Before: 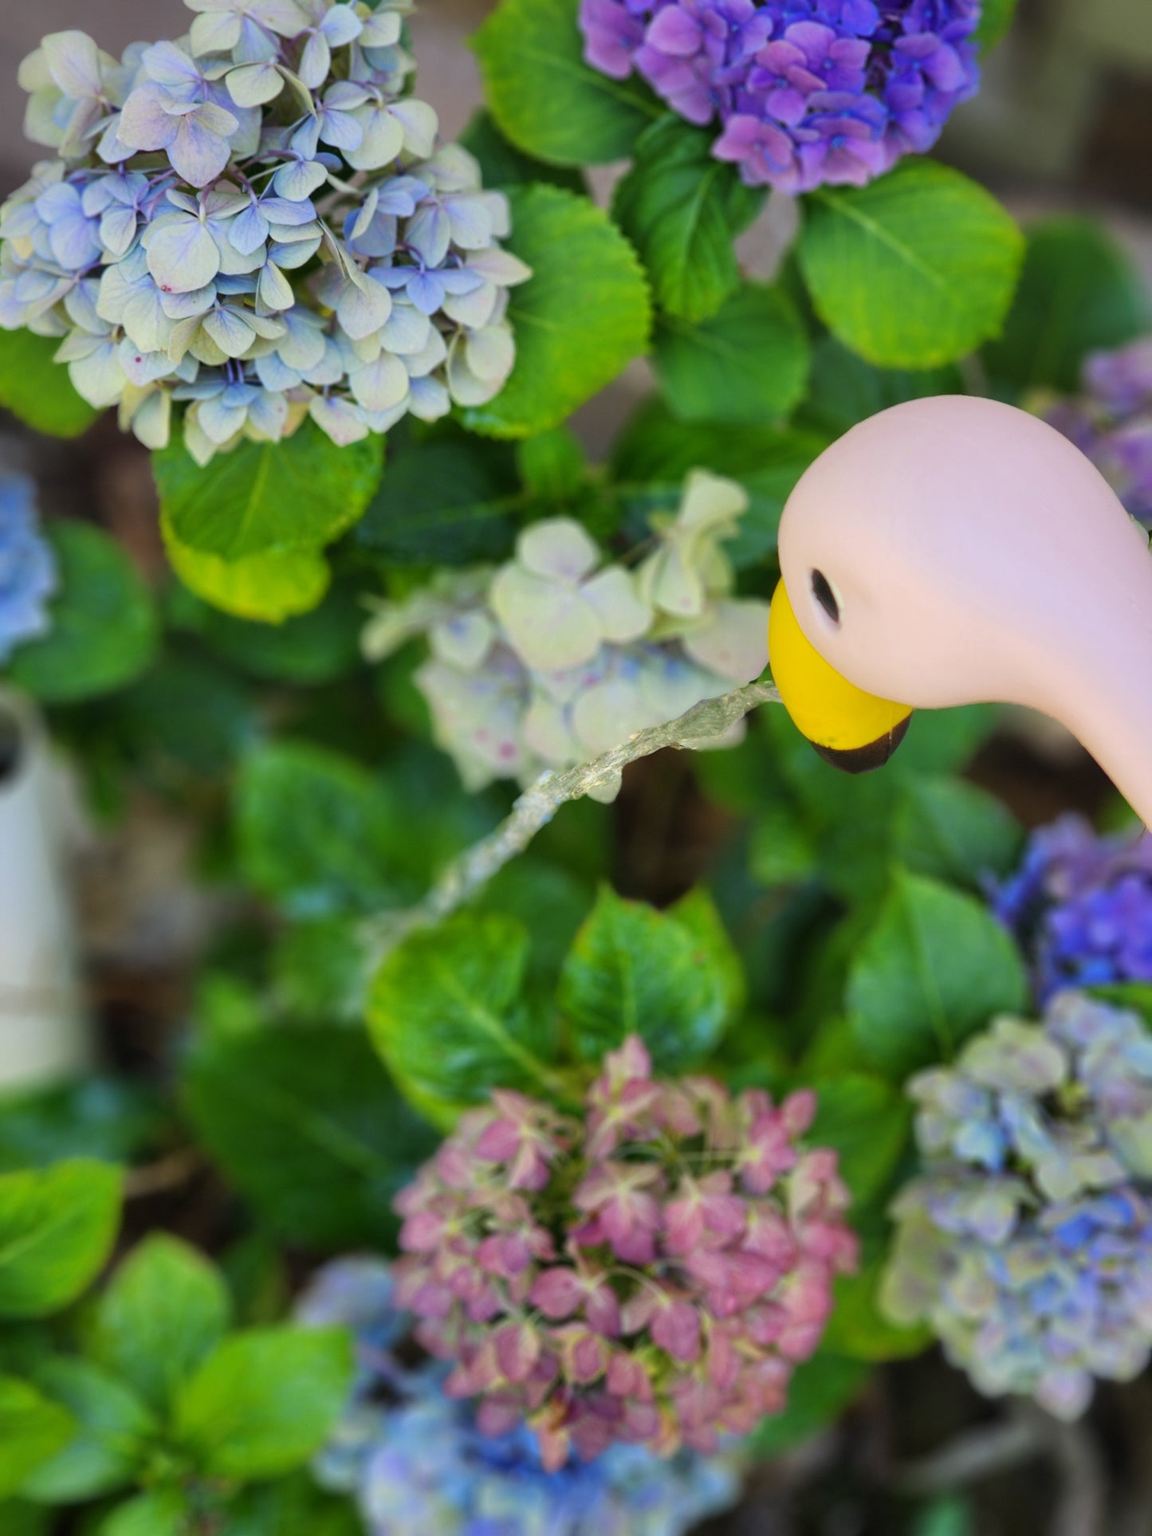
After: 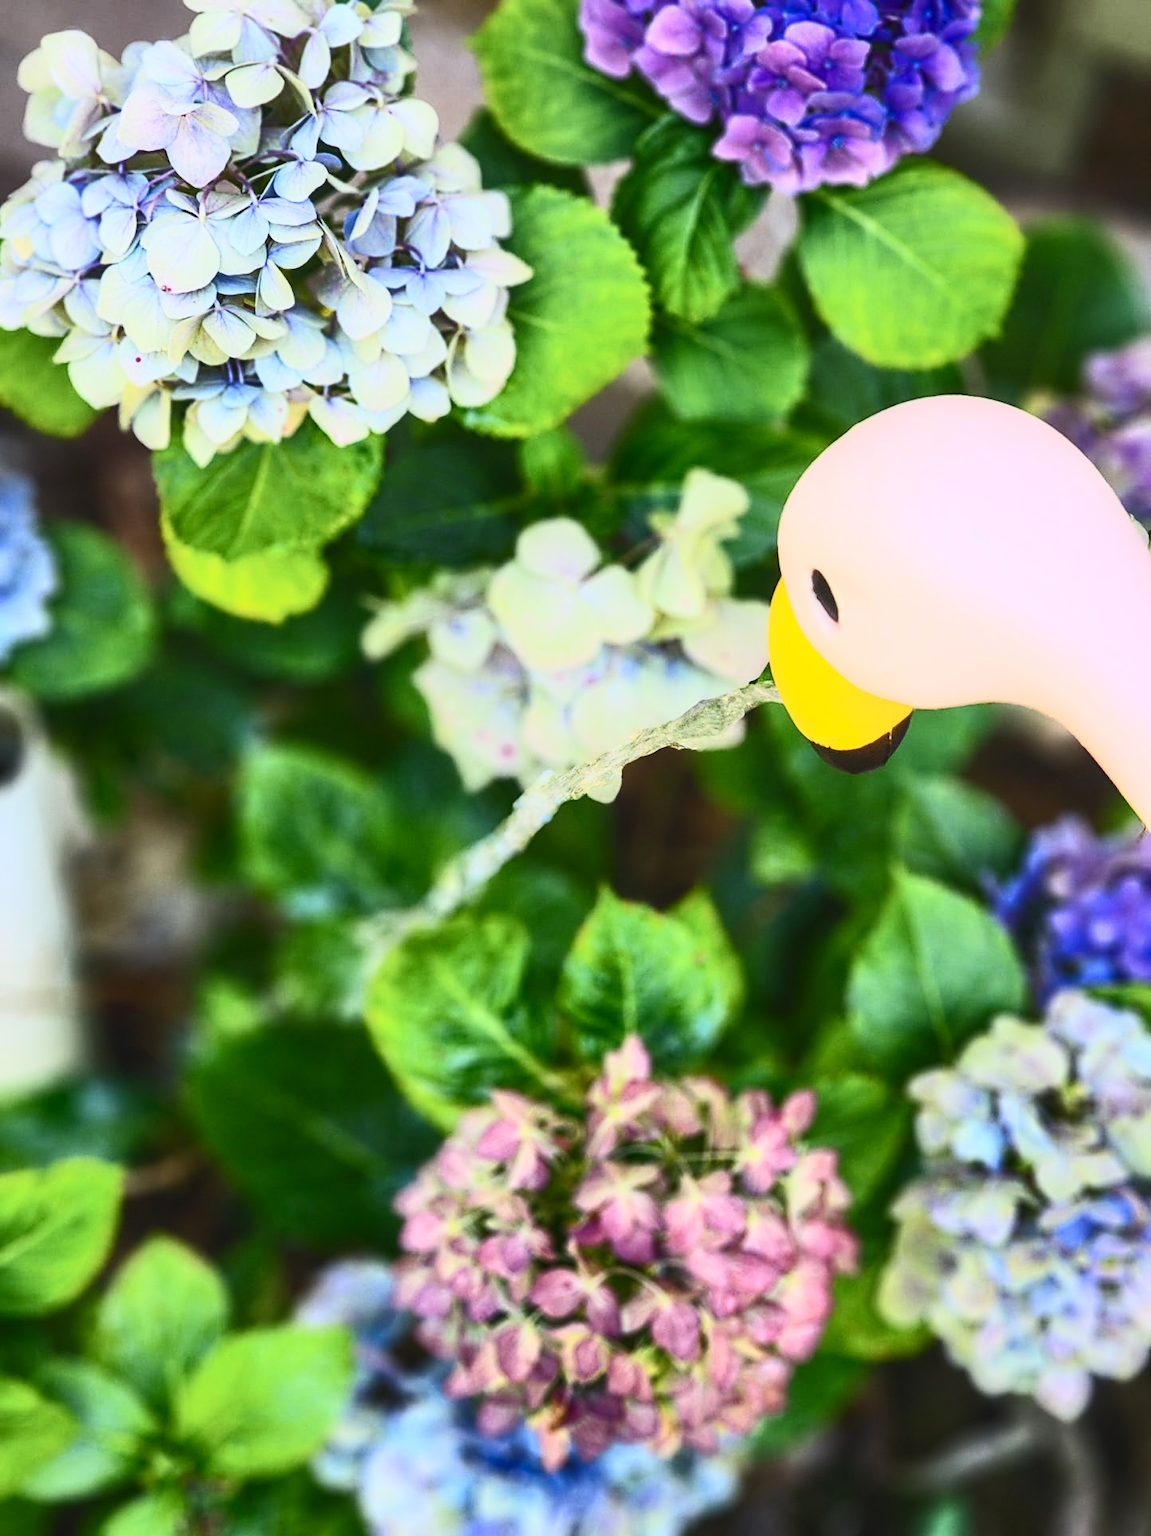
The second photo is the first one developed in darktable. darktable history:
local contrast: detail 110%
contrast brightness saturation: contrast 0.62, brightness 0.34, saturation 0.14
sharpen: on, module defaults
